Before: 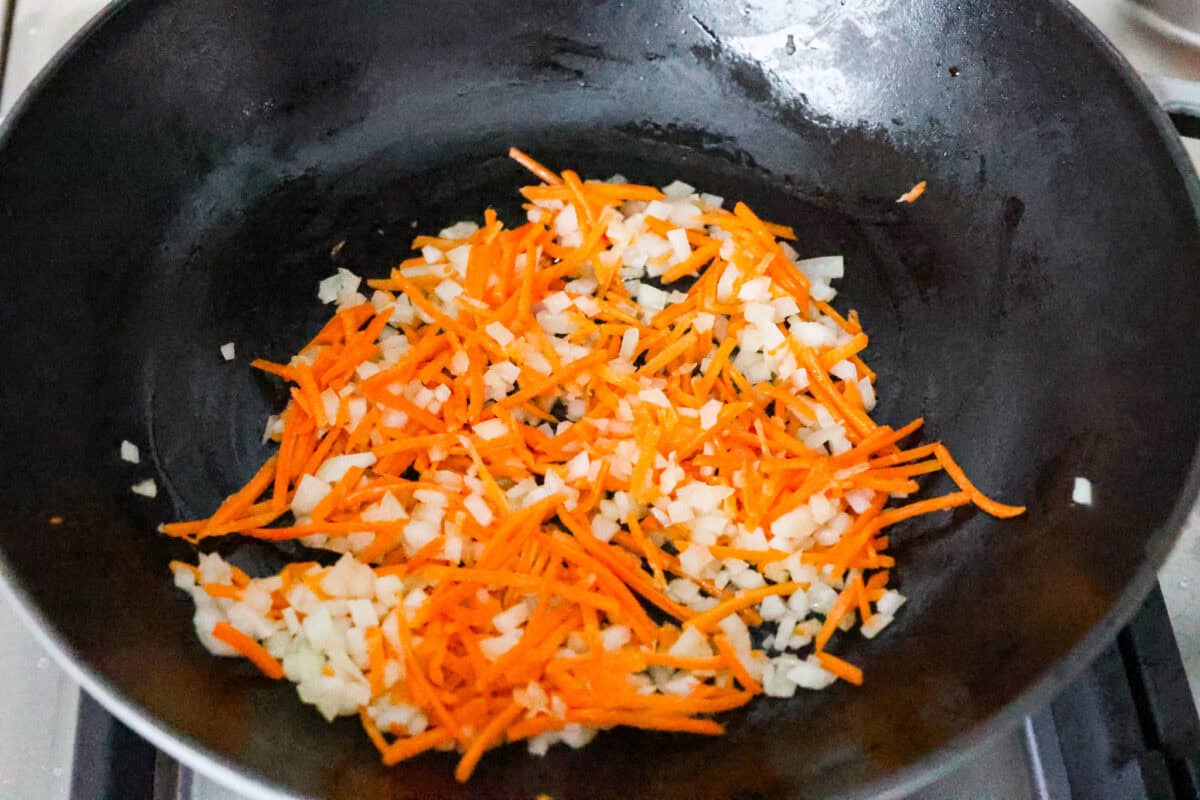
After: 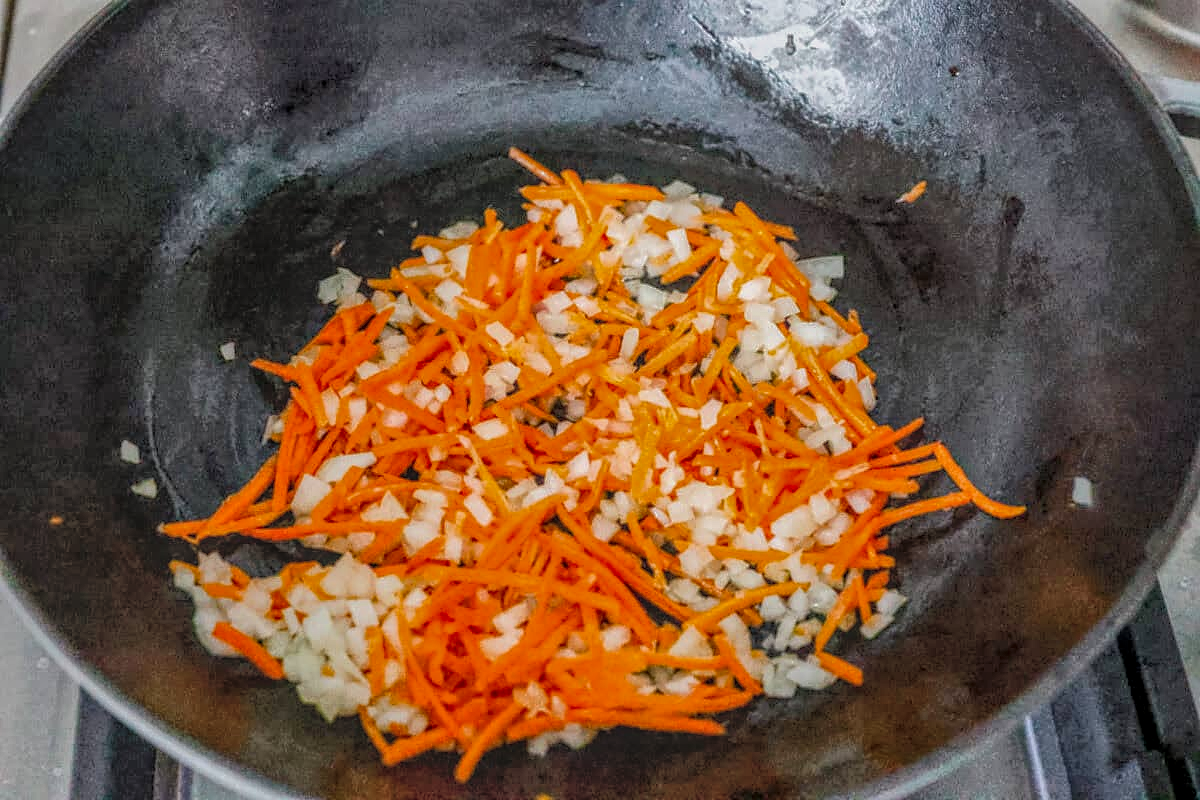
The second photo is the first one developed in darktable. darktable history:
shadows and highlights: soften with gaussian
sharpen: radius 1
local contrast: highlights 20%, shadows 30%, detail 200%, midtone range 0.2
